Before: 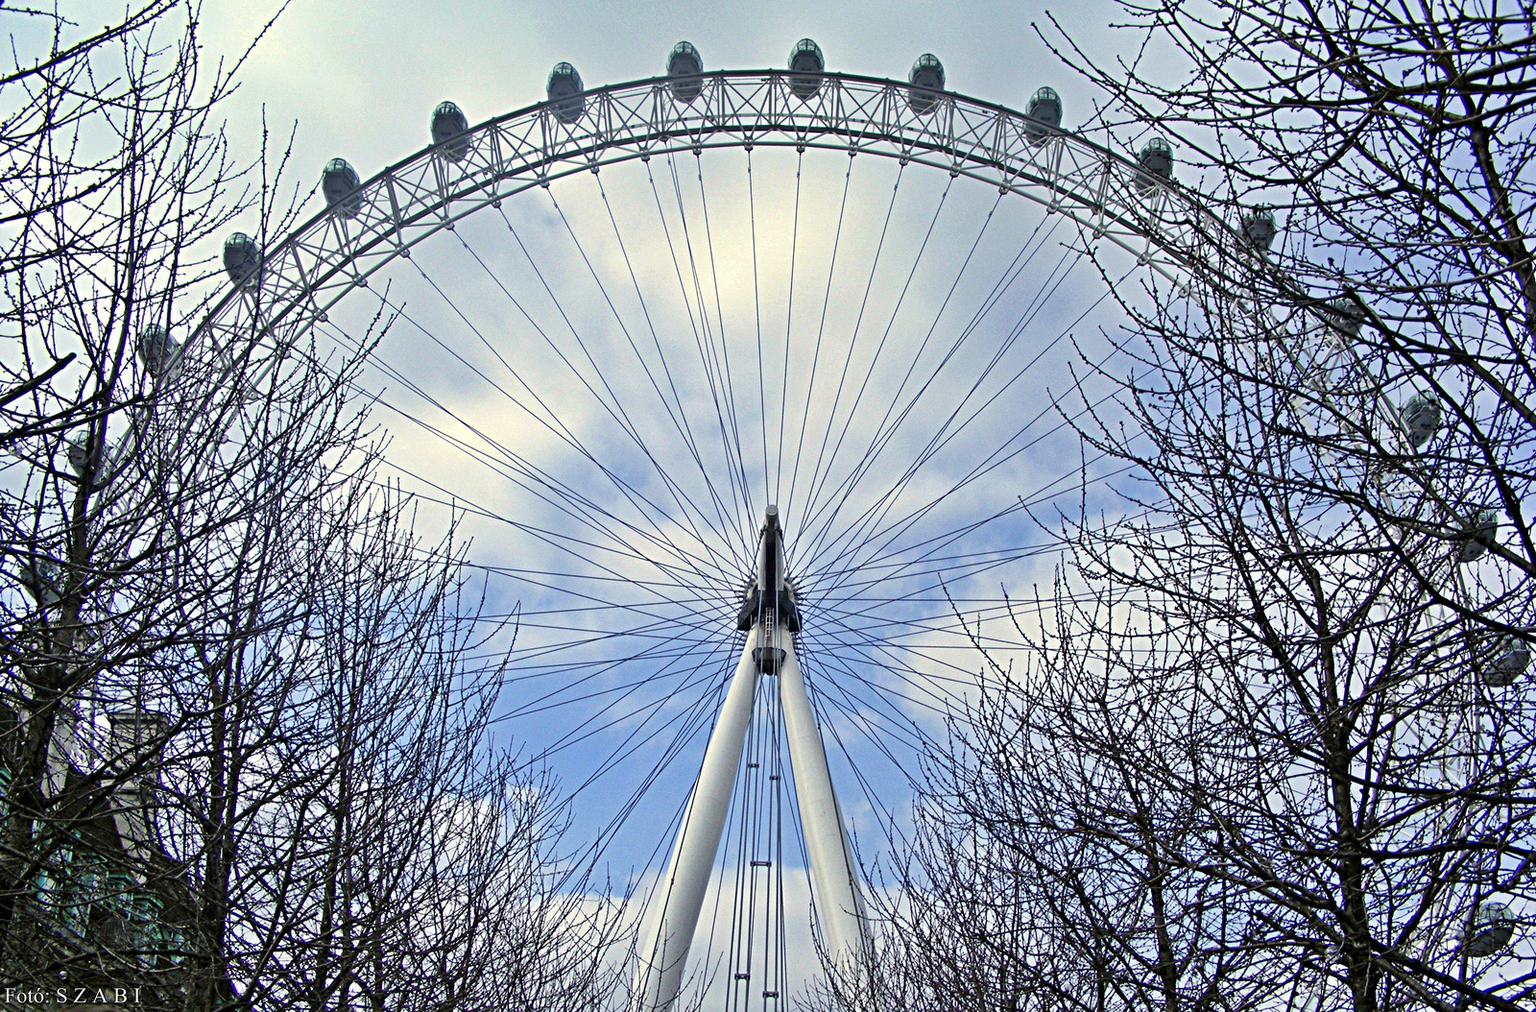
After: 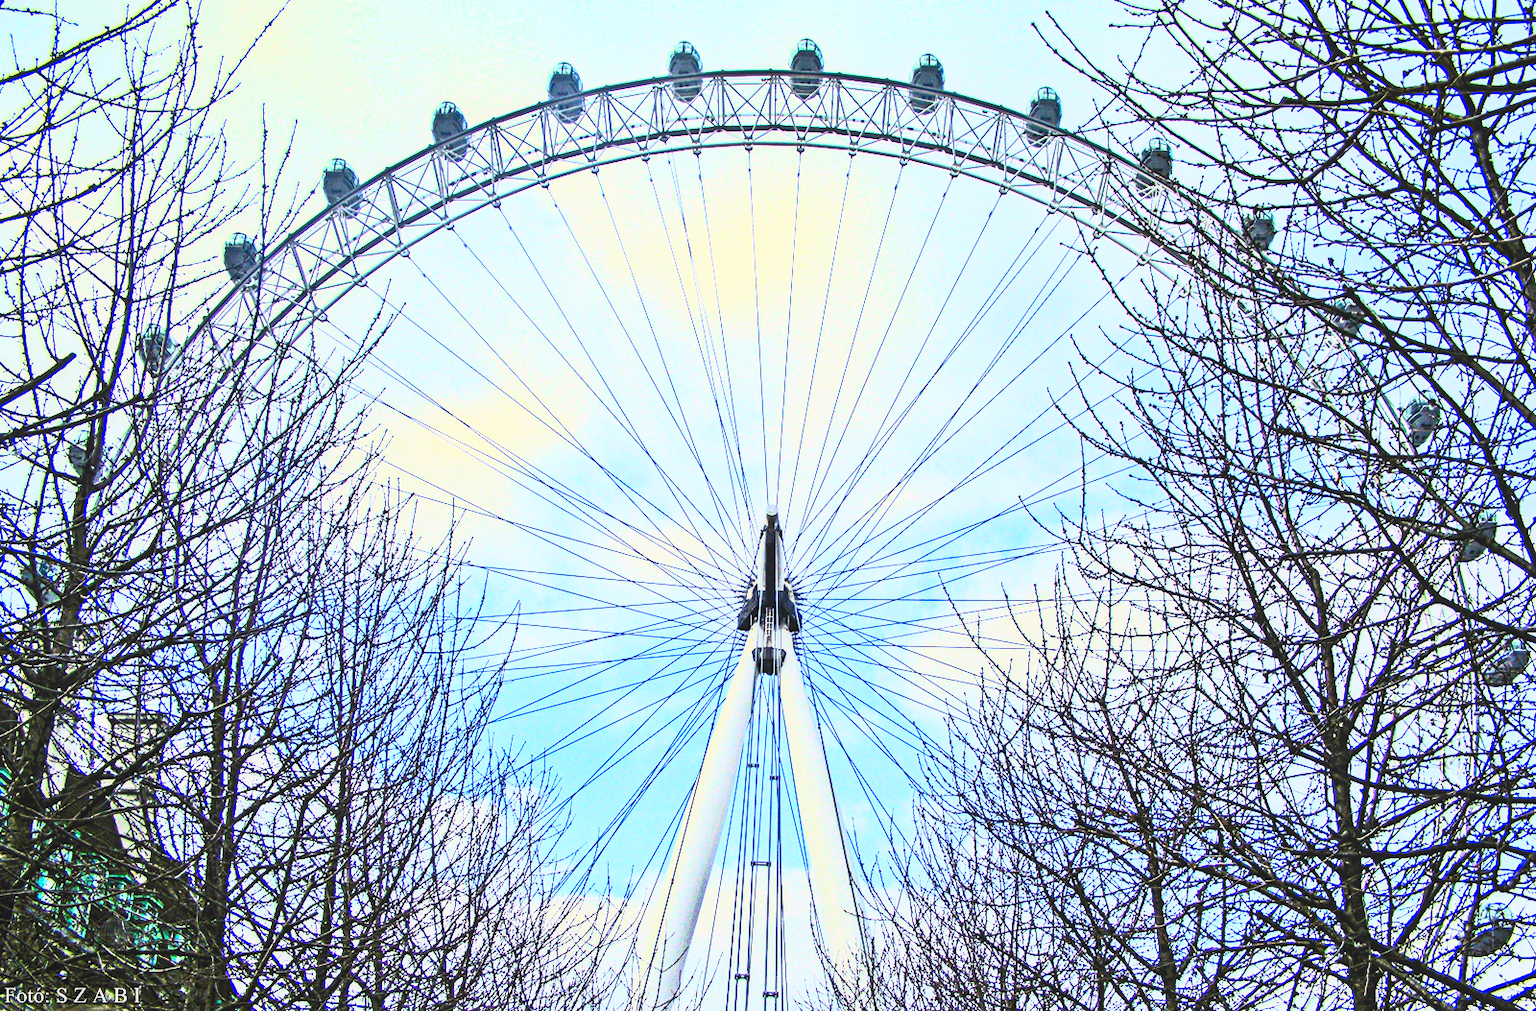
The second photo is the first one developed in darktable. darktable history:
filmic rgb: black relative exposure -7.65 EV, white relative exposure 4.56 EV, hardness 3.61
local contrast: on, module defaults
contrast brightness saturation: contrast 0.986, brightness 0.994, saturation 0.995
color balance rgb: global offset › luminance 0.52%, perceptual saturation grading › global saturation -0.153%, perceptual saturation grading › mid-tones 11.379%, perceptual brilliance grading › mid-tones 10.723%, perceptual brilliance grading › shadows 15.233%
